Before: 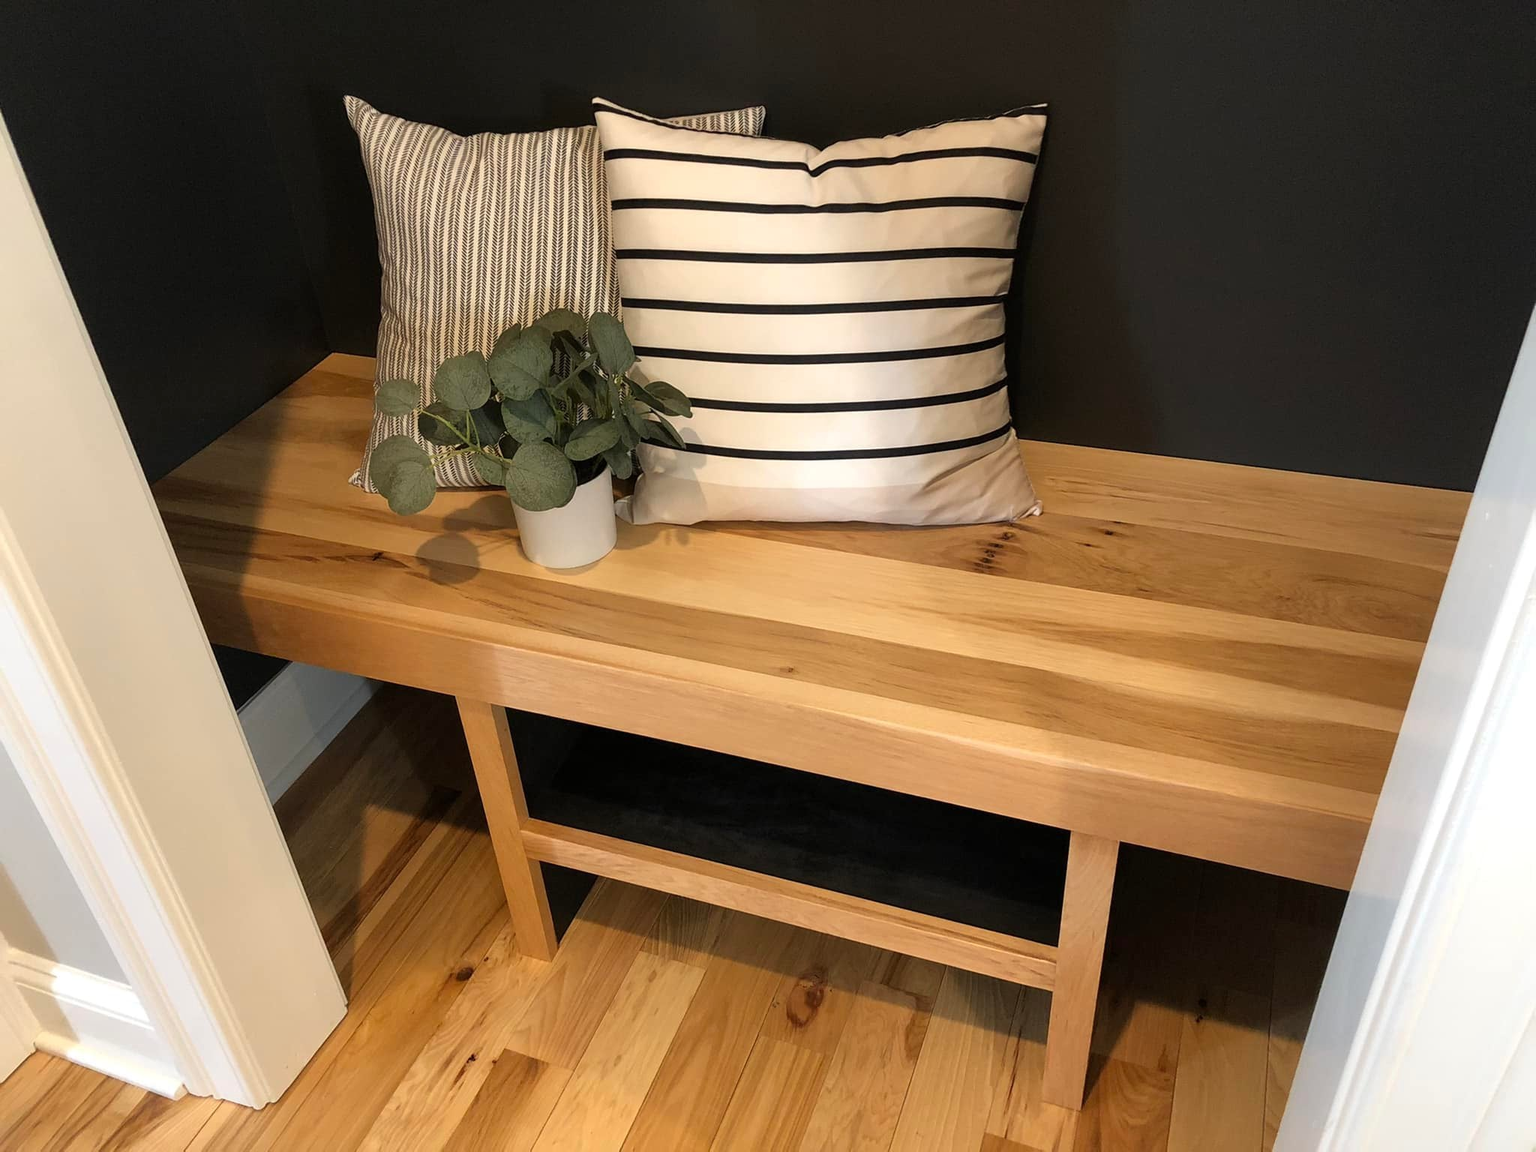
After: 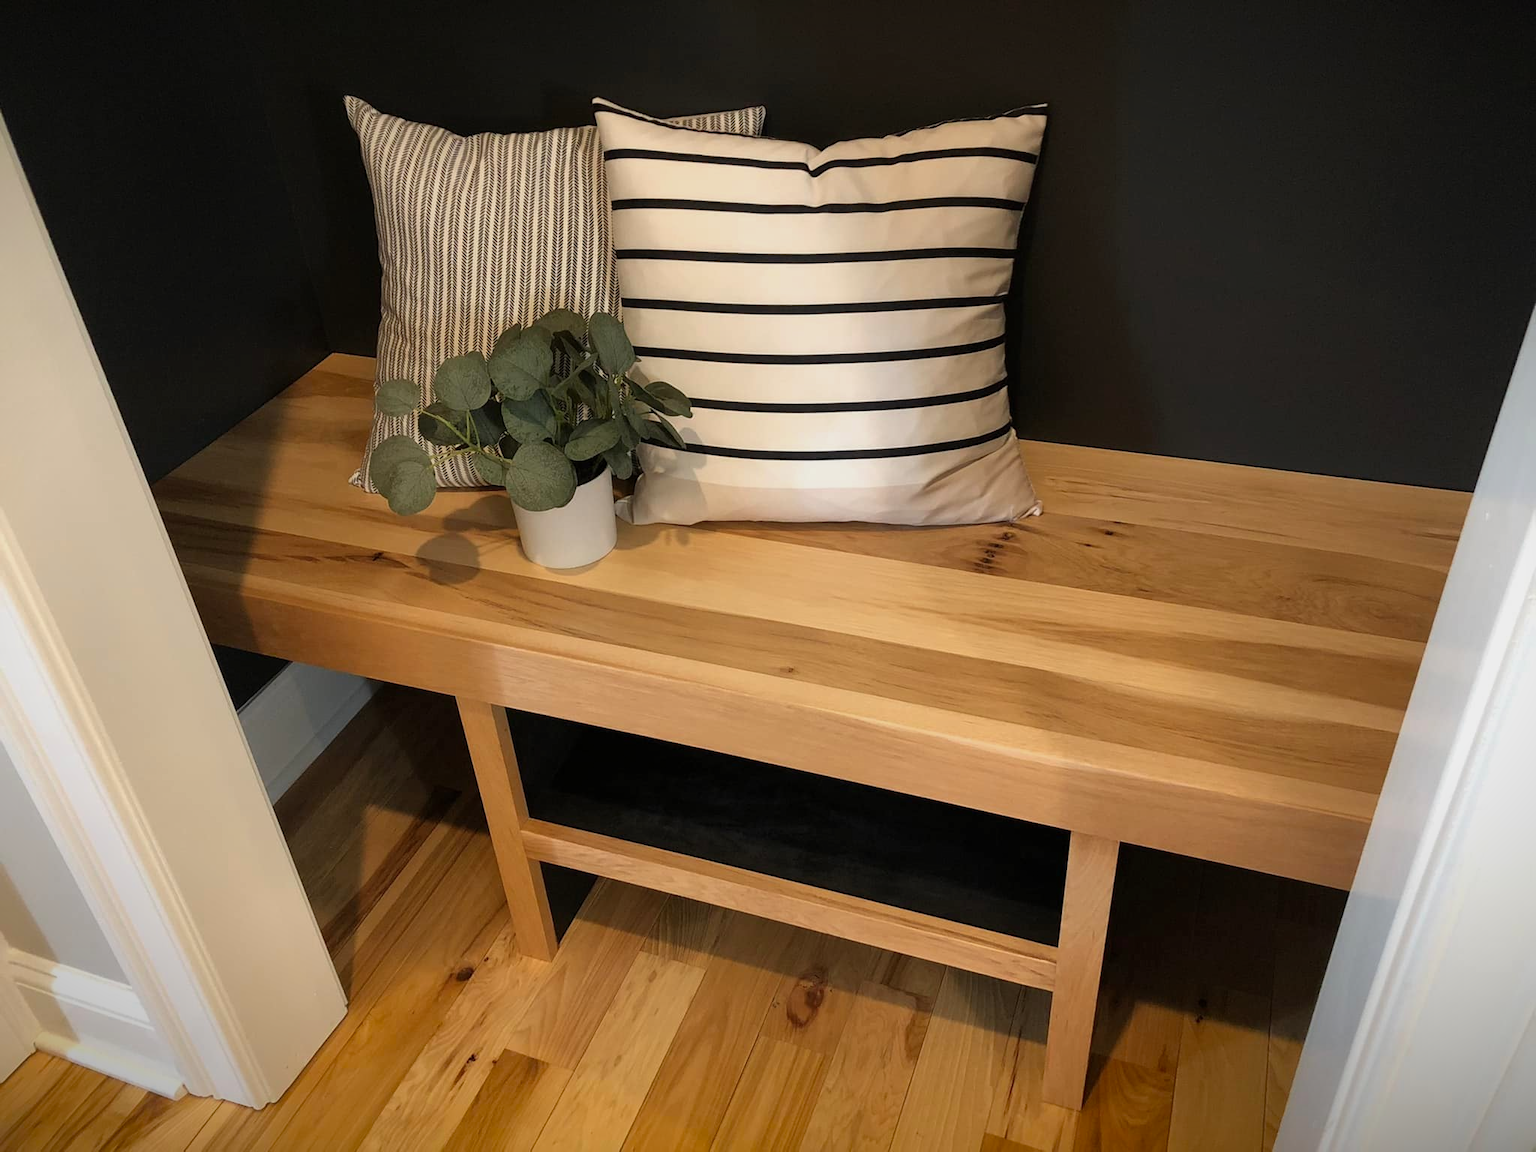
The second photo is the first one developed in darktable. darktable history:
vignetting: fall-off start 98.29%, fall-off radius 100%, brightness -1, saturation 0.5, width/height ratio 1.428
exposure: exposure -0.242 EV, compensate highlight preservation false
